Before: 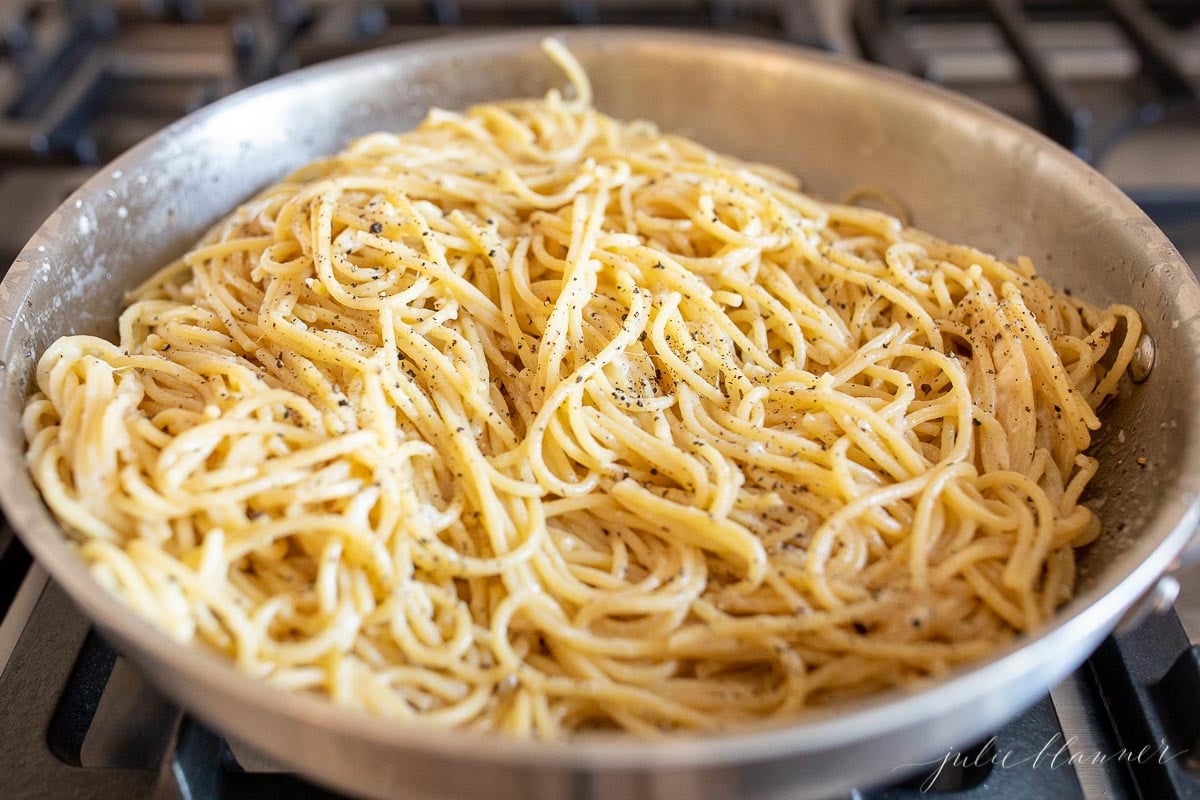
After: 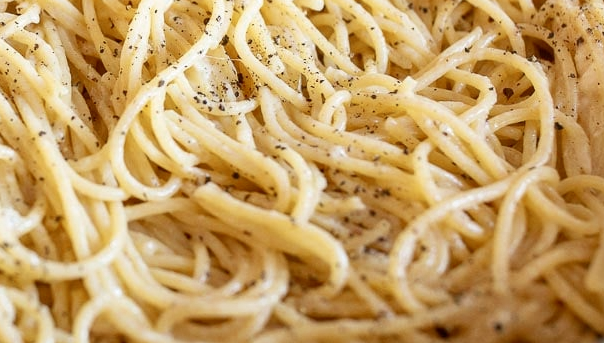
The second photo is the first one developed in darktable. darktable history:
crop: left 34.879%, top 37.004%, right 14.711%, bottom 20.085%
color zones: curves: ch0 [(0, 0.5) (0.125, 0.4) (0.25, 0.5) (0.375, 0.4) (0.5, 0.4) (0.625, 0.6) (0.75, 0.6) (0.875, 0.5)]; ch1 [(0, 0.4) (0.125, 0.5) (0.25, 0.4) (0.375, 0.4) (0.5, 0.4) (0.625, 0.4) (0.75, 0.5) (0.875, 0.4)]; ch2 [(0, 0.6) (0.125, 0.5) (0.25, 0.5) (0.375, 0.6) (0.5, 0.6) (0.625, 0.5) (0.75, 0.5) (0.875, 0.5)]
local contrast: mode bilateral grid, contrast 20, coarseness 50, detail 102%, midtone range 0.2
